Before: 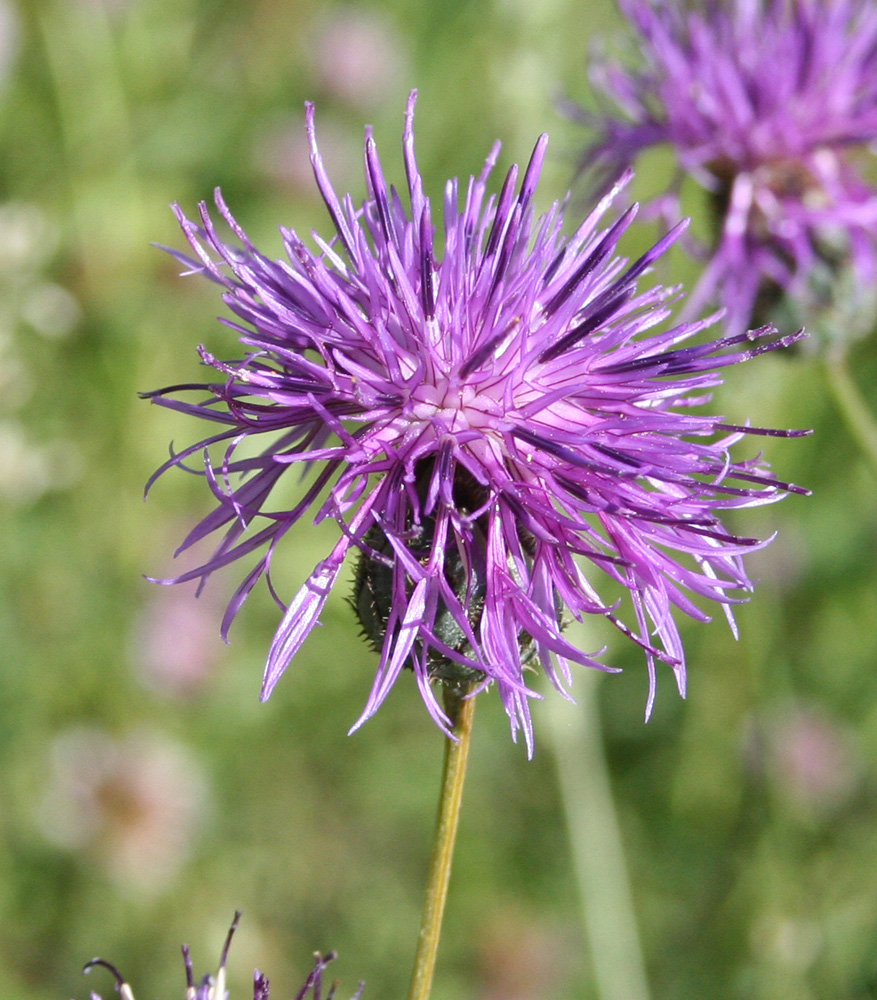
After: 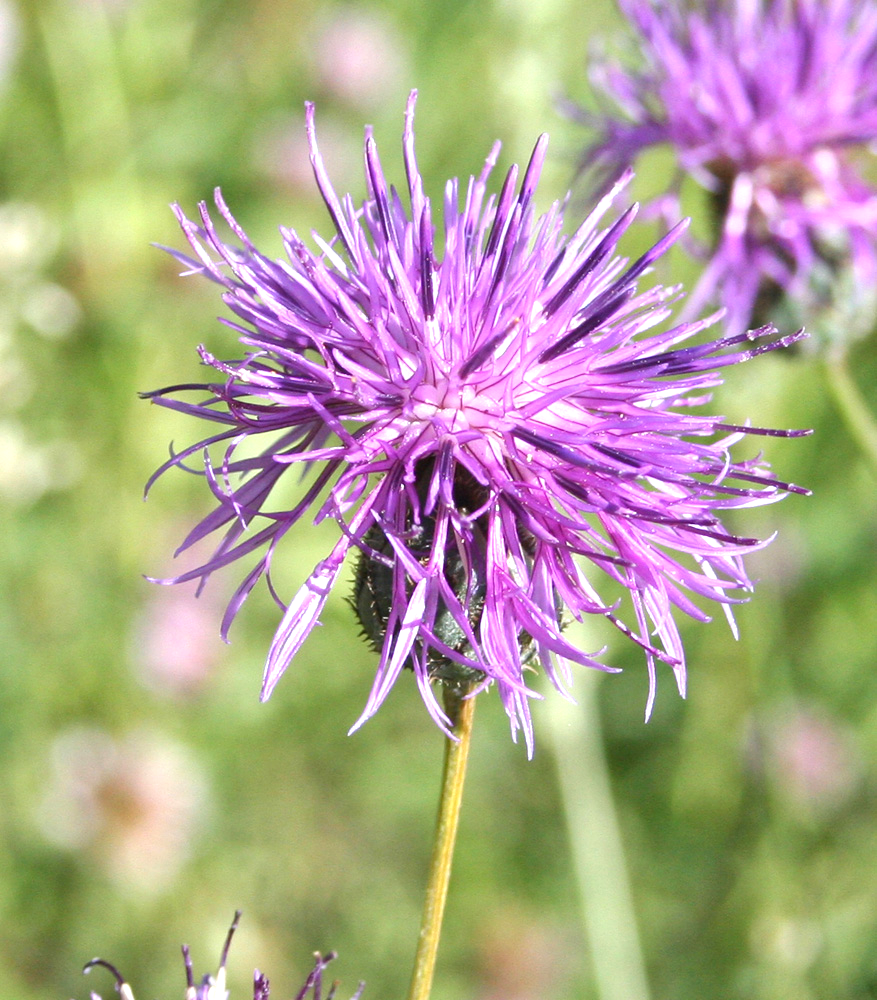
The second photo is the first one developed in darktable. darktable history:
exposure: black level correction 0, exposure 0.688 EV, compensate exposure bias true, compensate highlight preservation false
